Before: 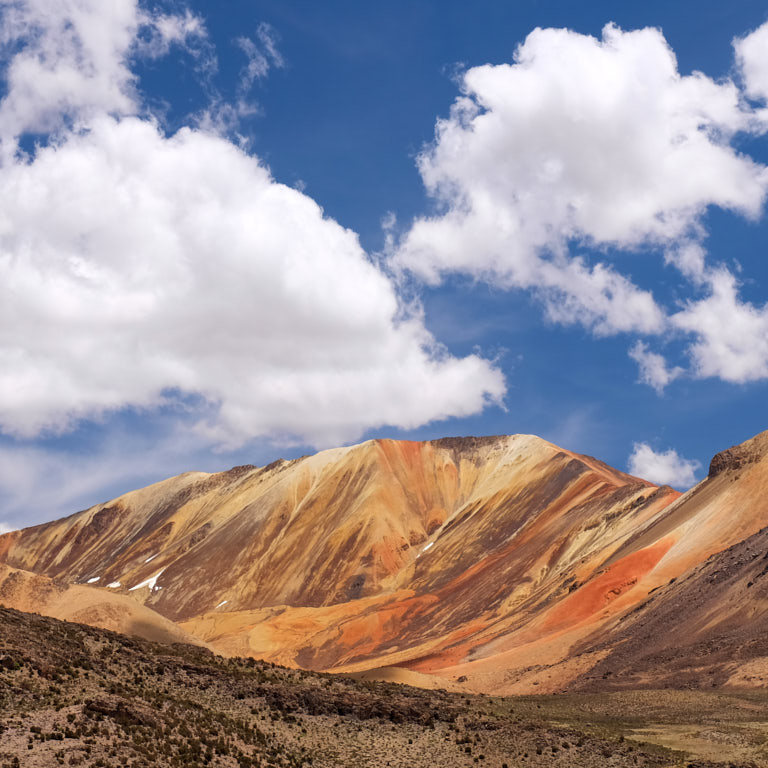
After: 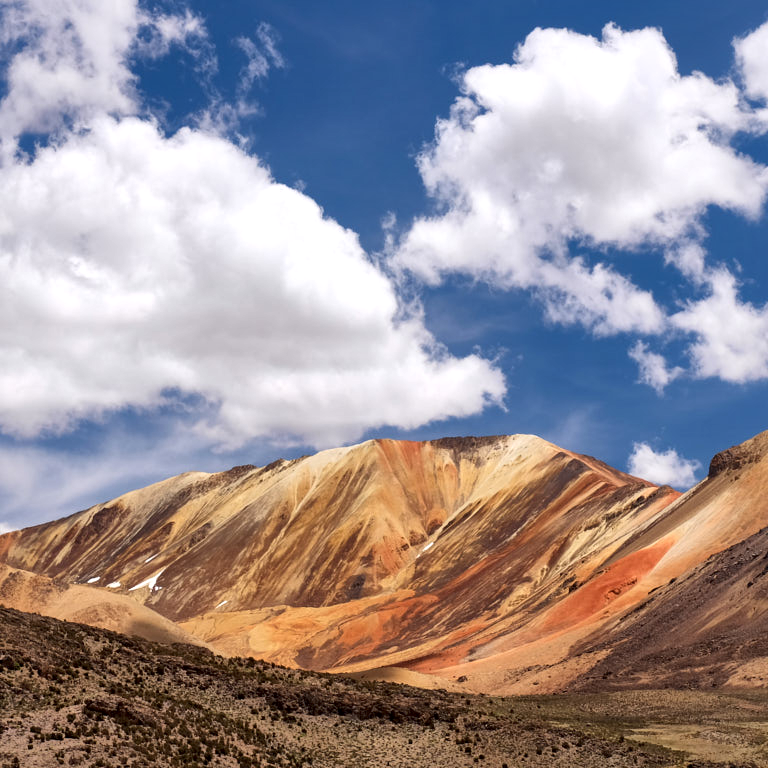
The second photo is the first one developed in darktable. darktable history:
local contrast: mode bilateral grid, contrast 25, coarseness 60, detail 151%, midtone range 0.2
tone equalizer: on, module defaults
